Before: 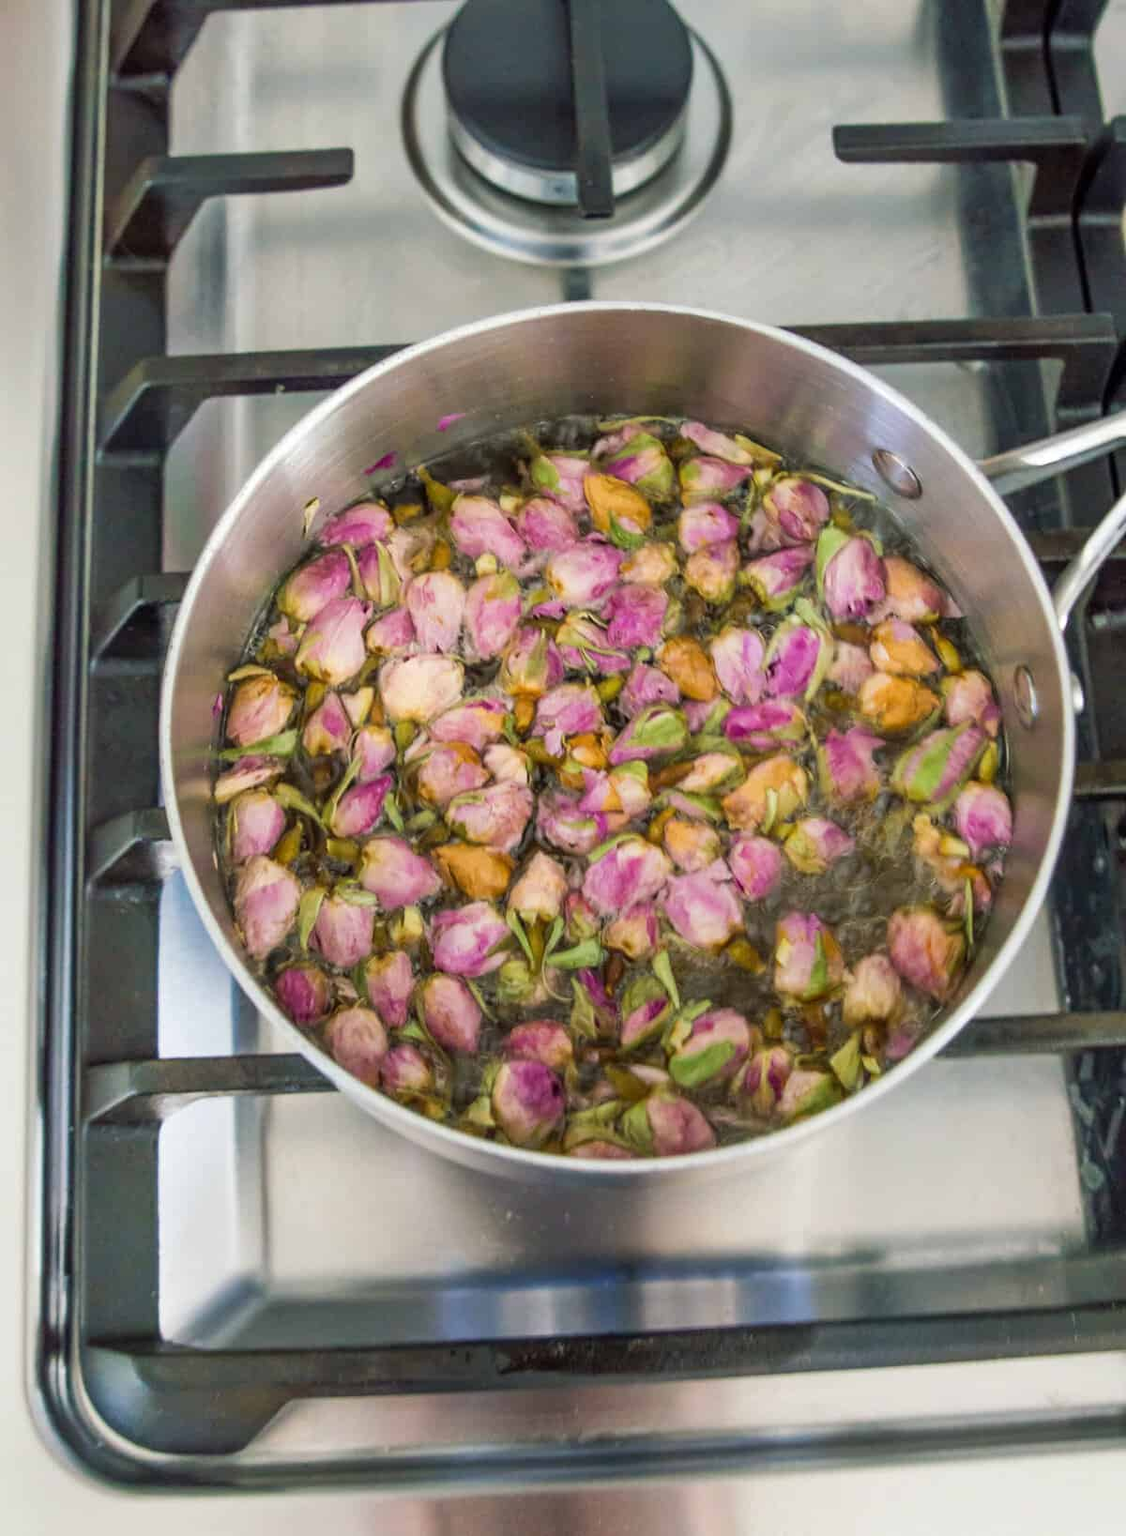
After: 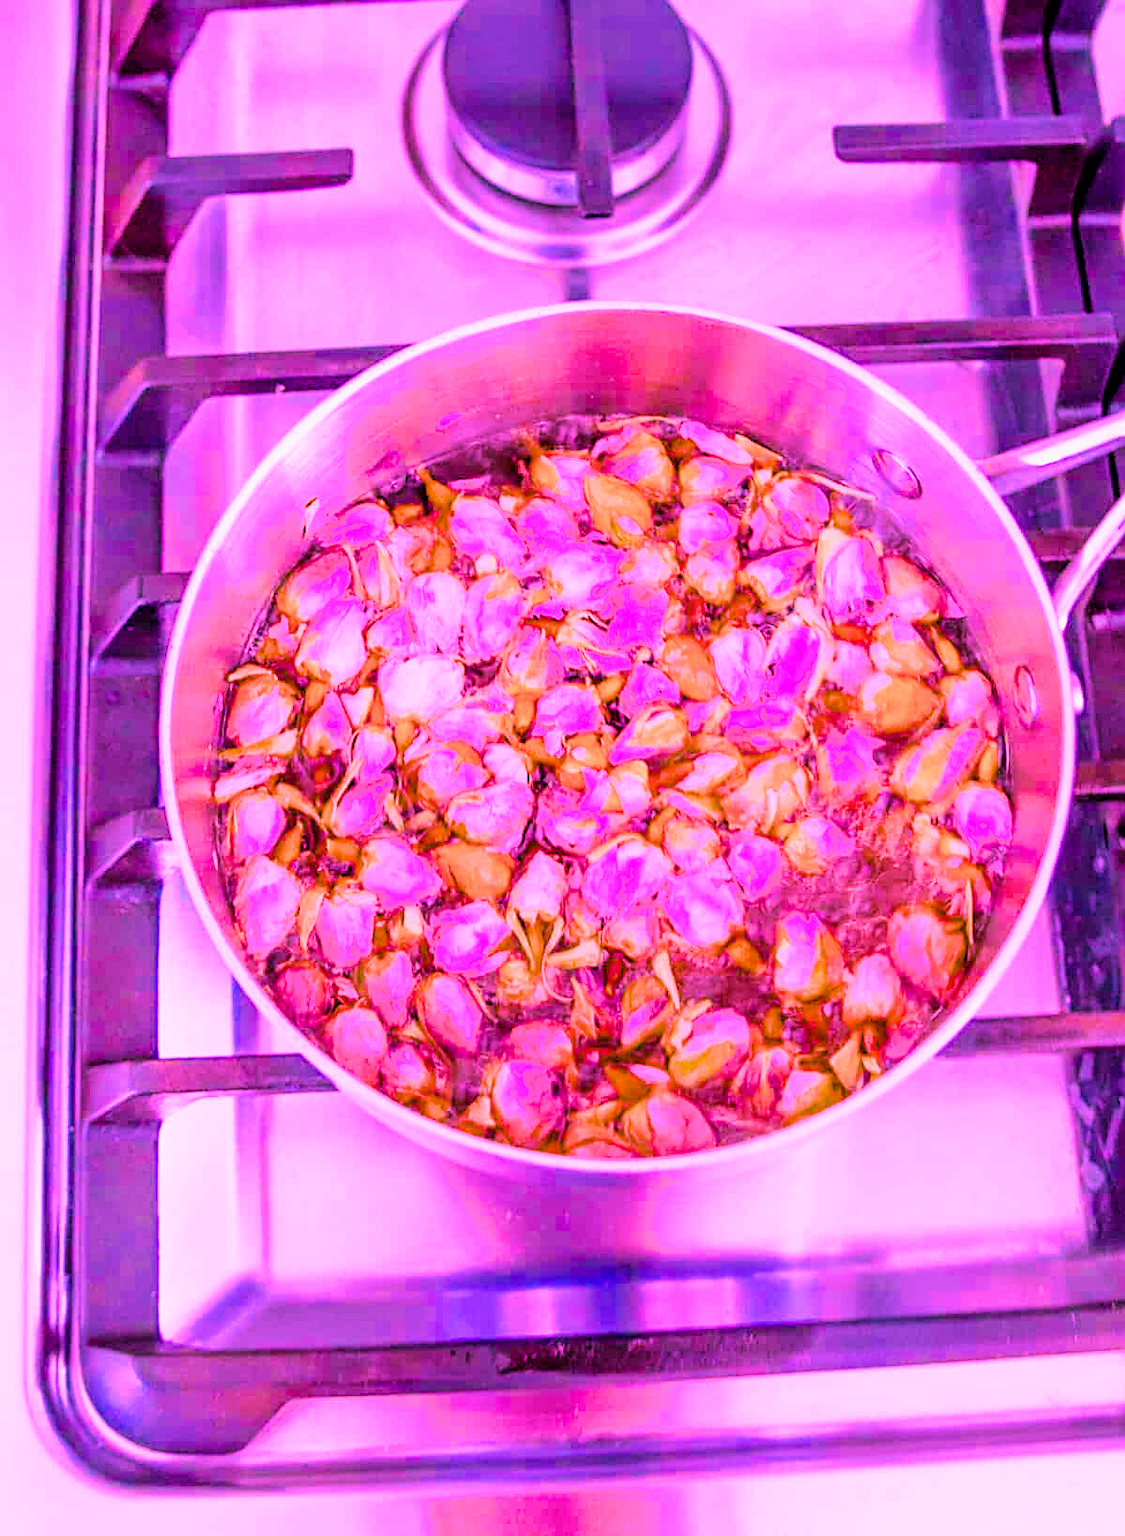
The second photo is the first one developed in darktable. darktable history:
exposure: black level correction 0, exposure 0.7 EV, compensate exposure bias true, compensate highlight preservation false
filmic rgb: black relative exposure -7.15 EV, white relative exposure 5.36 EV, hardness 3.02, color science v6 (2022)
highlight reconstruction: iterations 1, diameter of reconstruction 64 px
lens correction: scale 1.01, crop 1, focal 85, aperture 2.8, distance 7.77, camera "Canon EOS RP", lens "Canon RF 85mm F2 MACRO IS STM"
raw denoise: x [[0, 0.25, 0.5, 0.75, 1] ×4]
sharpen: on, module defaults
white balance: red 1.803, blue 1.886
color balance rgb: linear chroma grading › global chroma 9%, perceptual saturation grading › global saturation 36%, perceptual saturation grading › shadows 35%, perceptual brilliance grading › global brilliance 21.21%, perceptual brilliance grading › shadows -35%, global vibrance 21.21%
